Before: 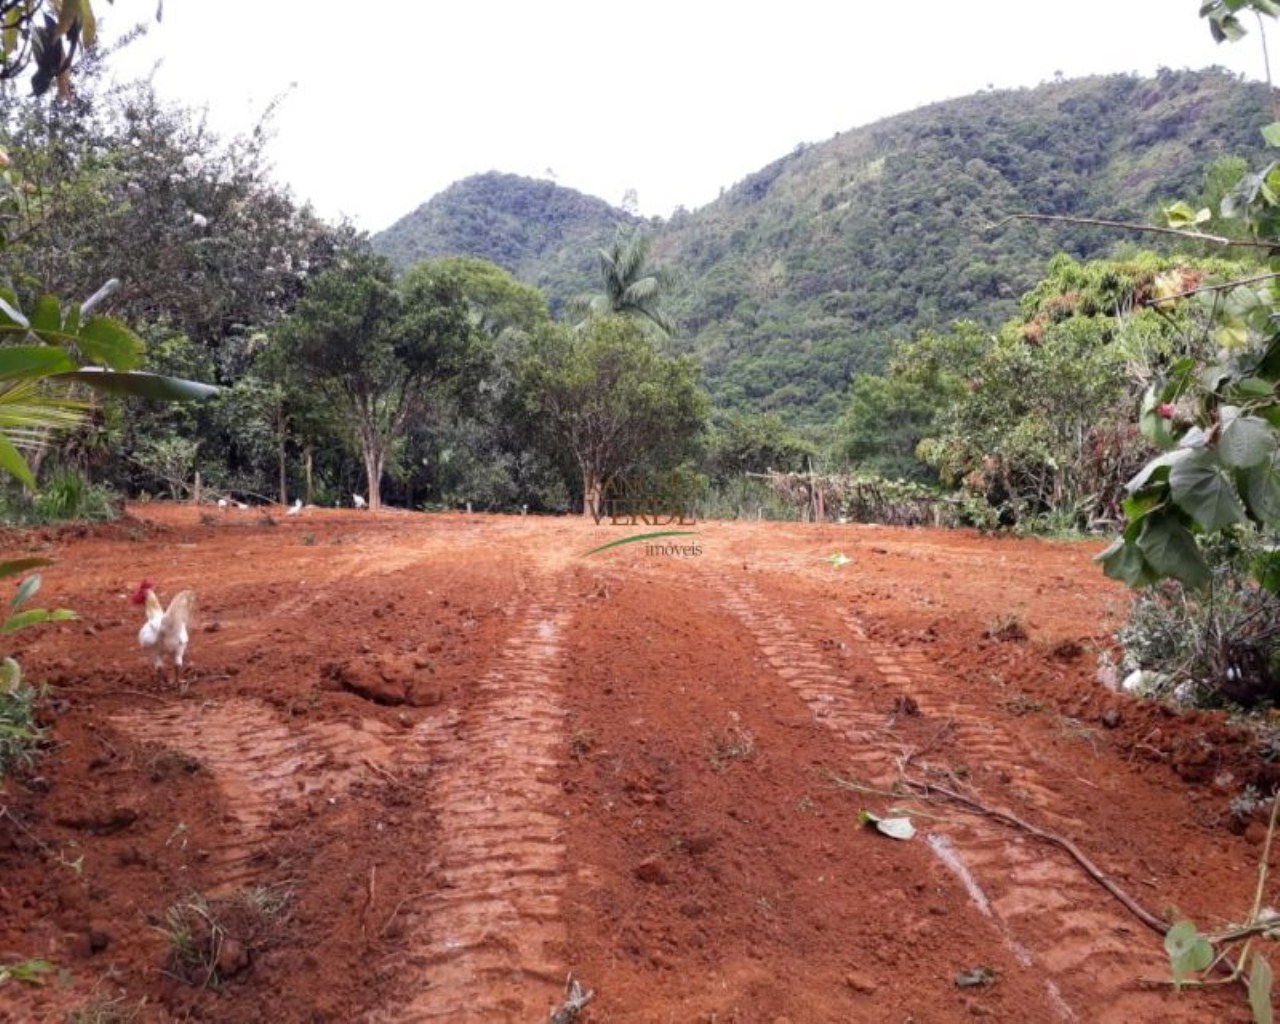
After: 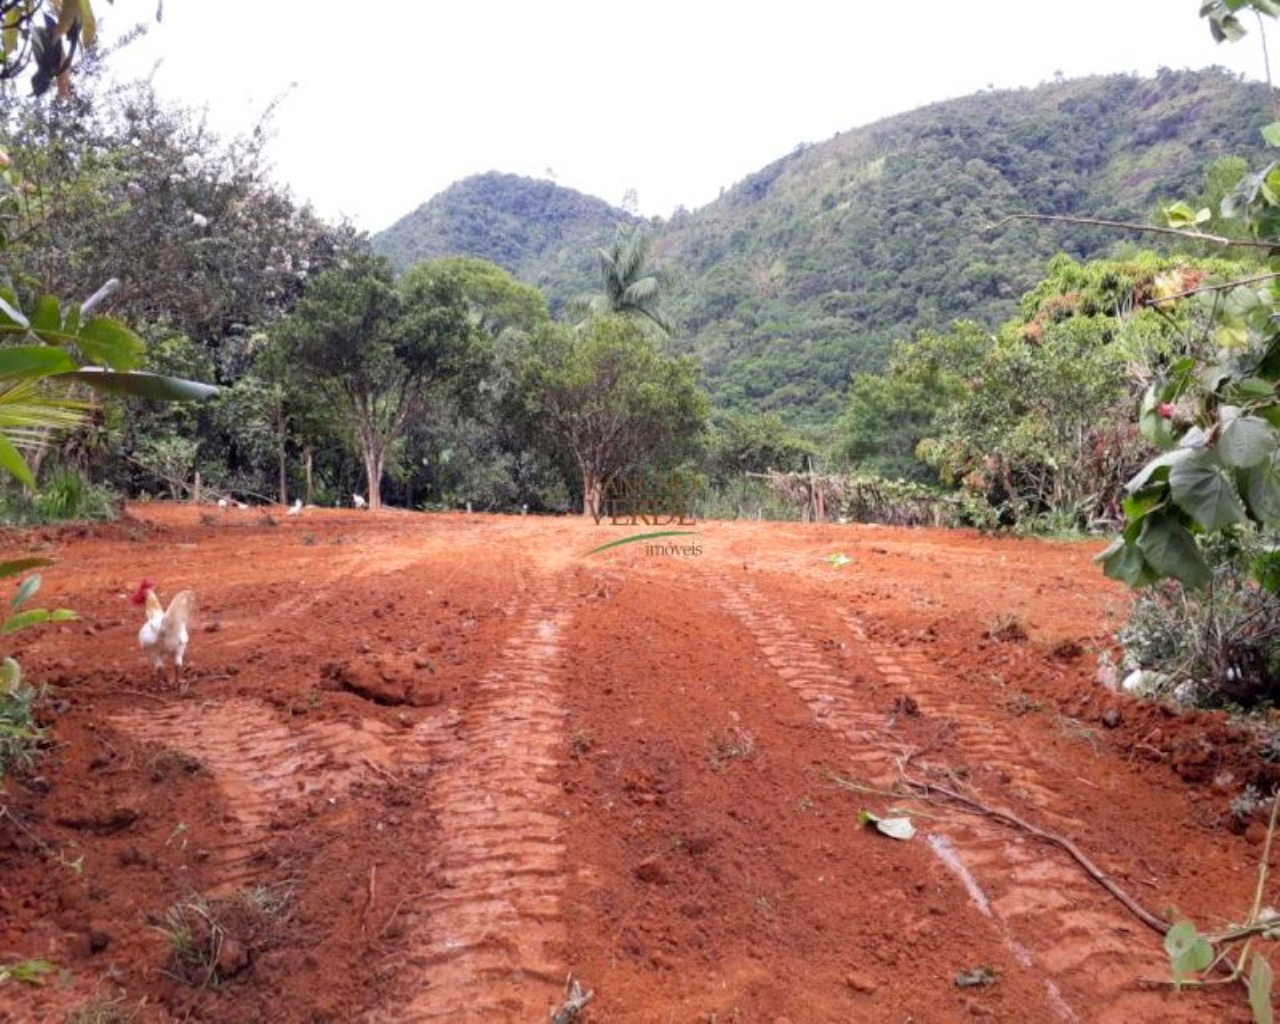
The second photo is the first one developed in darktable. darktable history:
contrast brightness saturation: contrast 0.026, brightness 0.07, saturation 0.133
exposure: black level correction 0.001, compensate highlight preservation false
